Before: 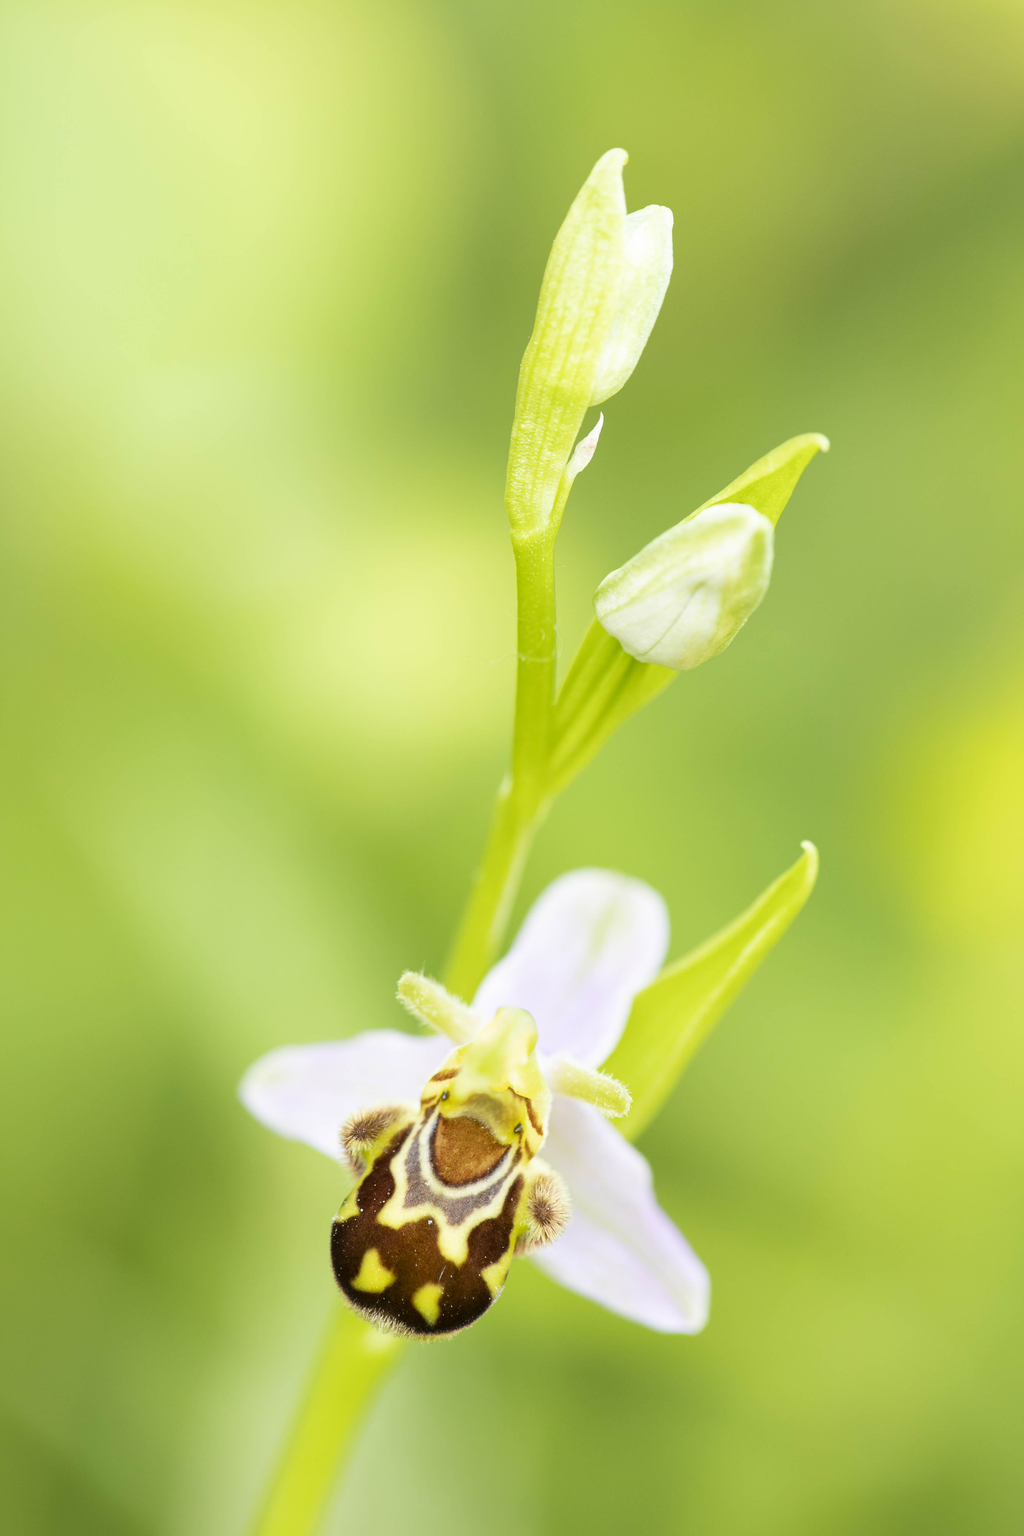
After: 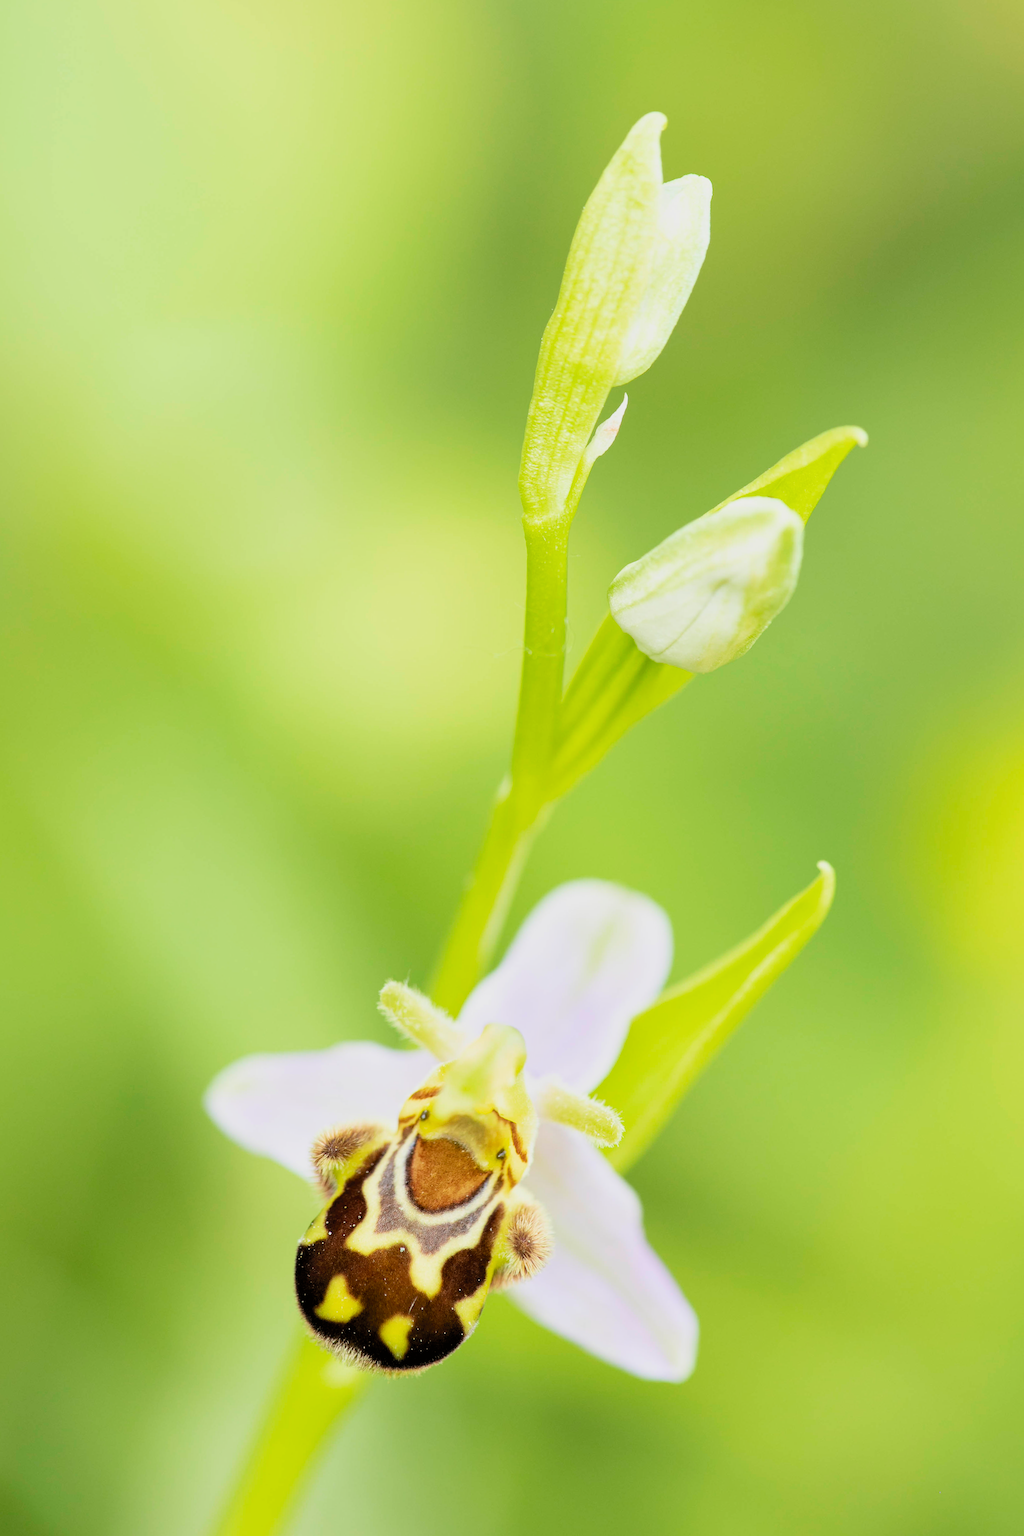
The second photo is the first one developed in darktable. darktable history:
crop and rotate: angle -2.68°
filmic rgb: black relative exposure -11.77 EV, white relative exposure 5.41 EV, hardness 4.47, latitude 49.81%, contrast 1.144, color science v6 (2022)
shadows and highlights: shadows 61.81, white point adjustment 0.38, highlights -33.33, compress 83.49%
